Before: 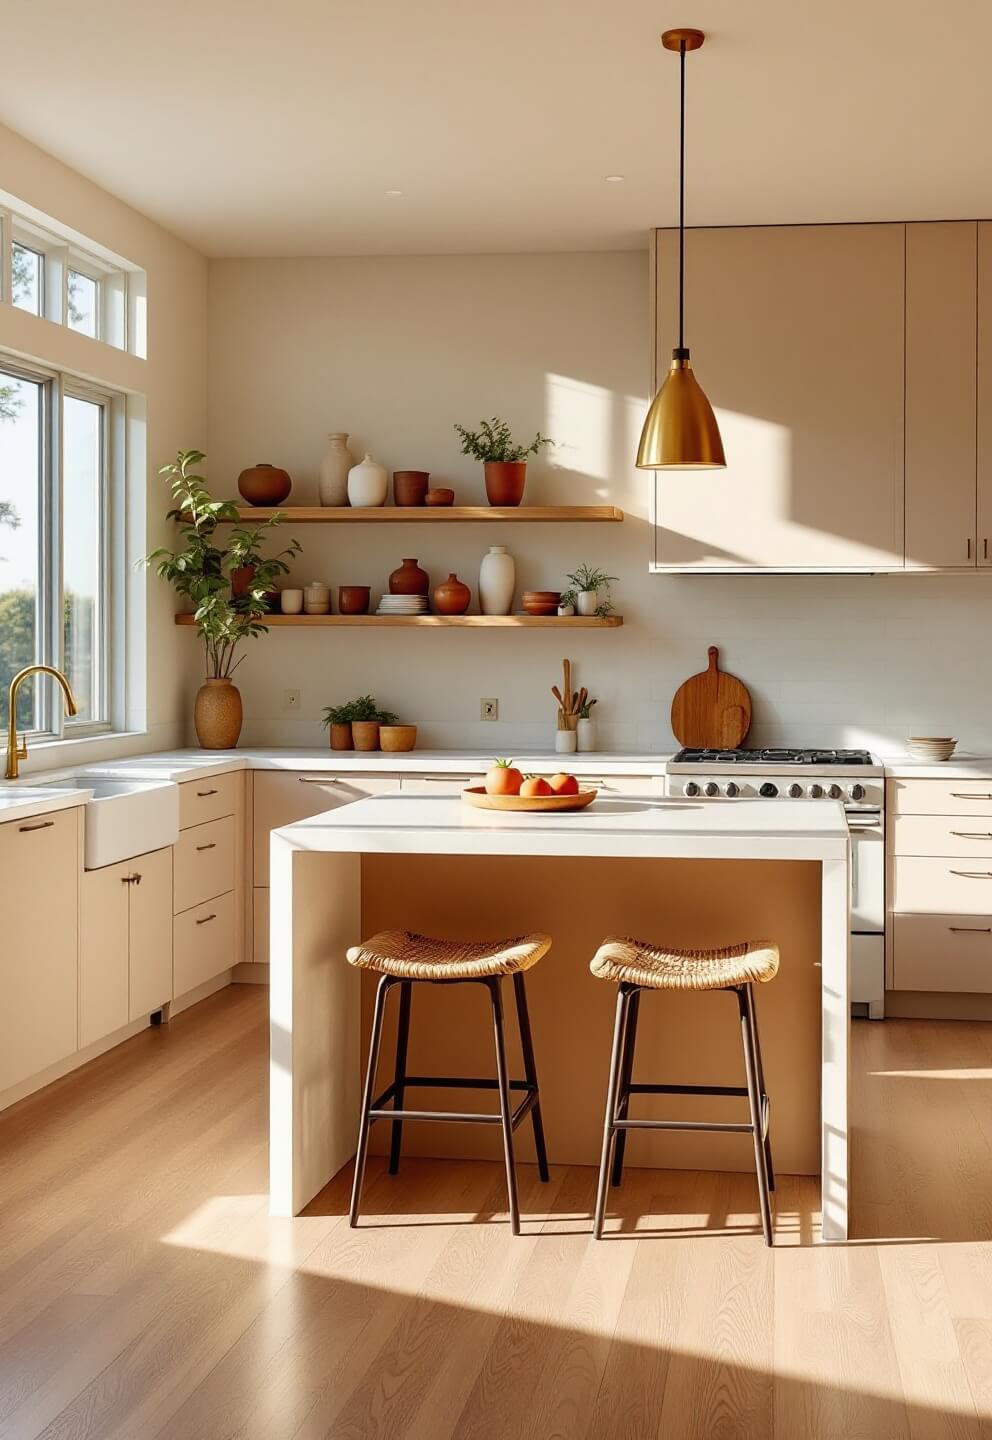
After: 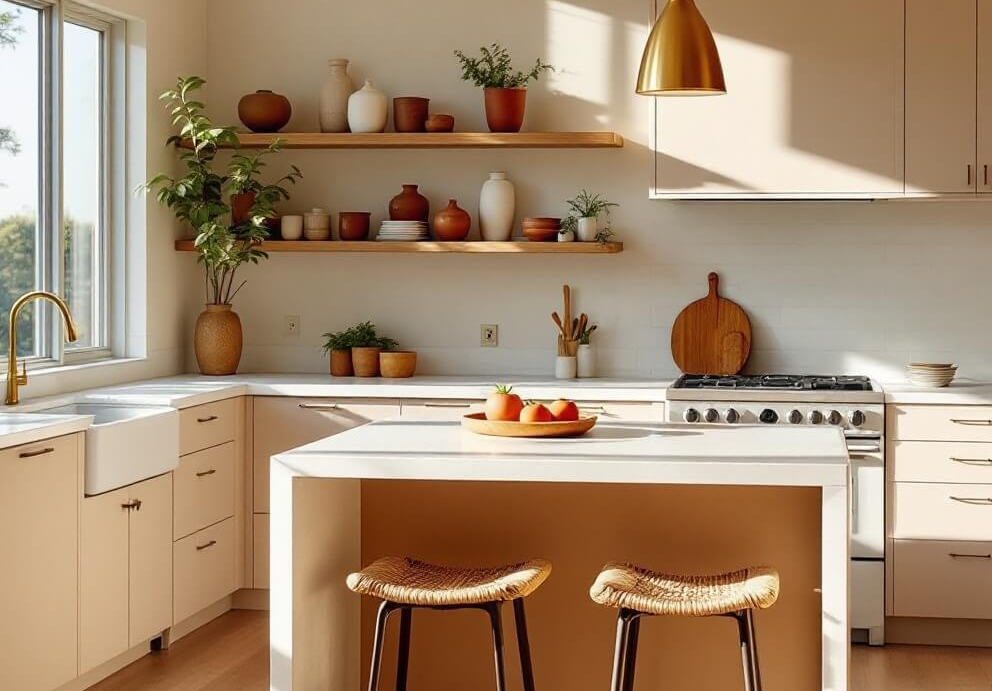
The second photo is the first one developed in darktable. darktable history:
crop and rotate: top 26.028%, bottom 25.949%
